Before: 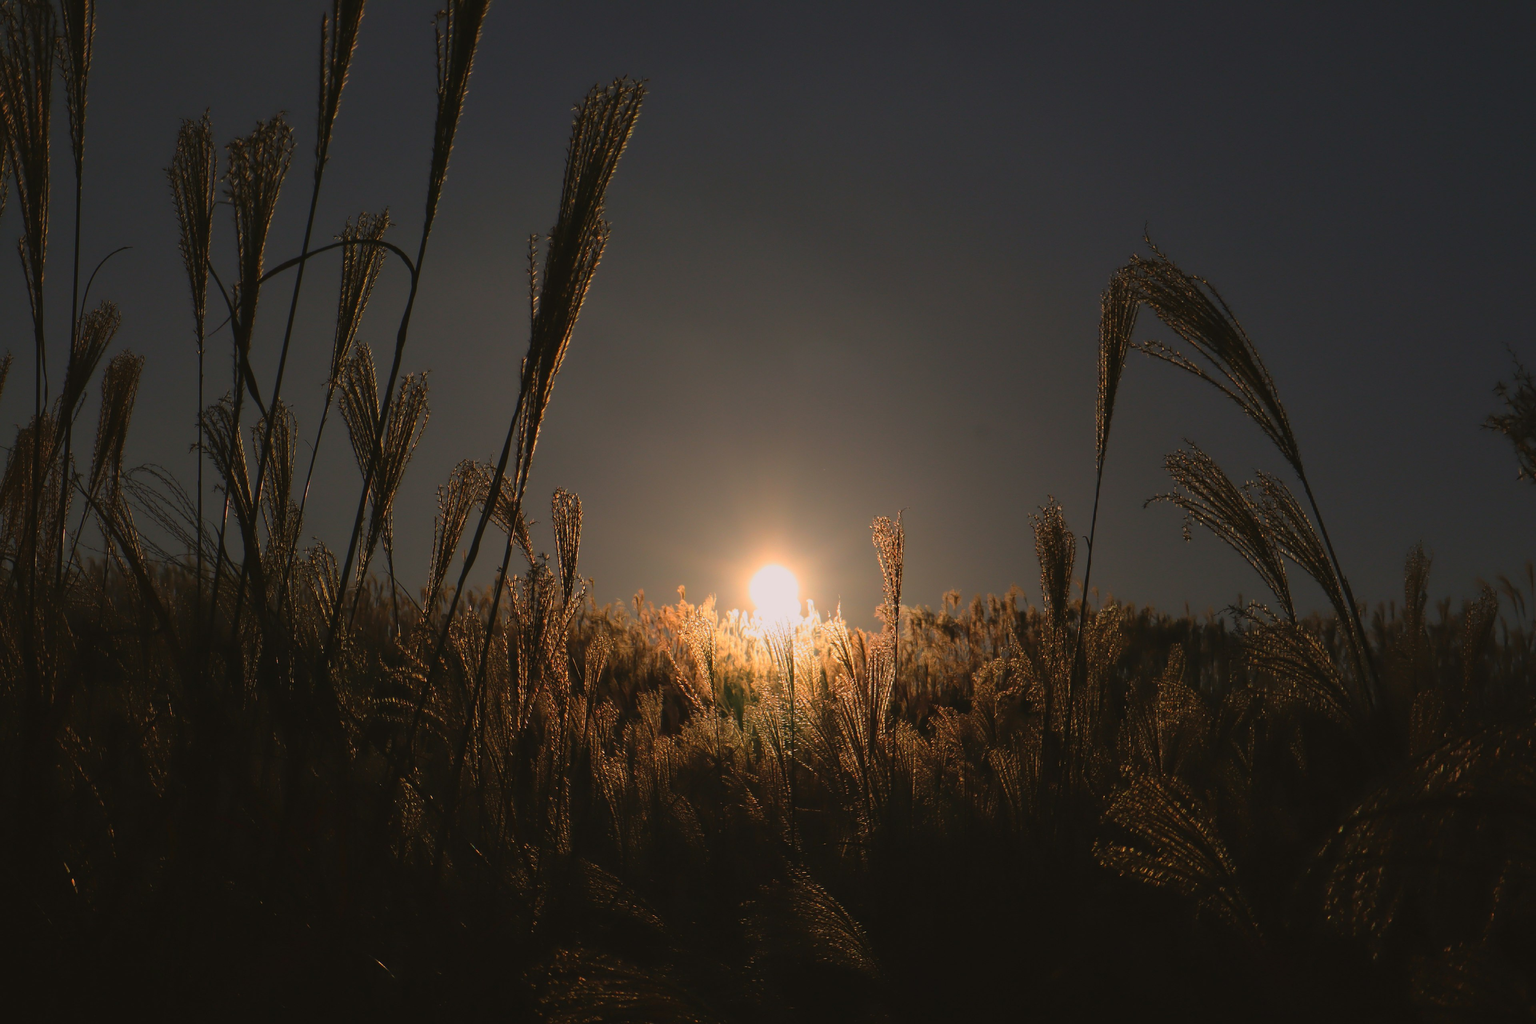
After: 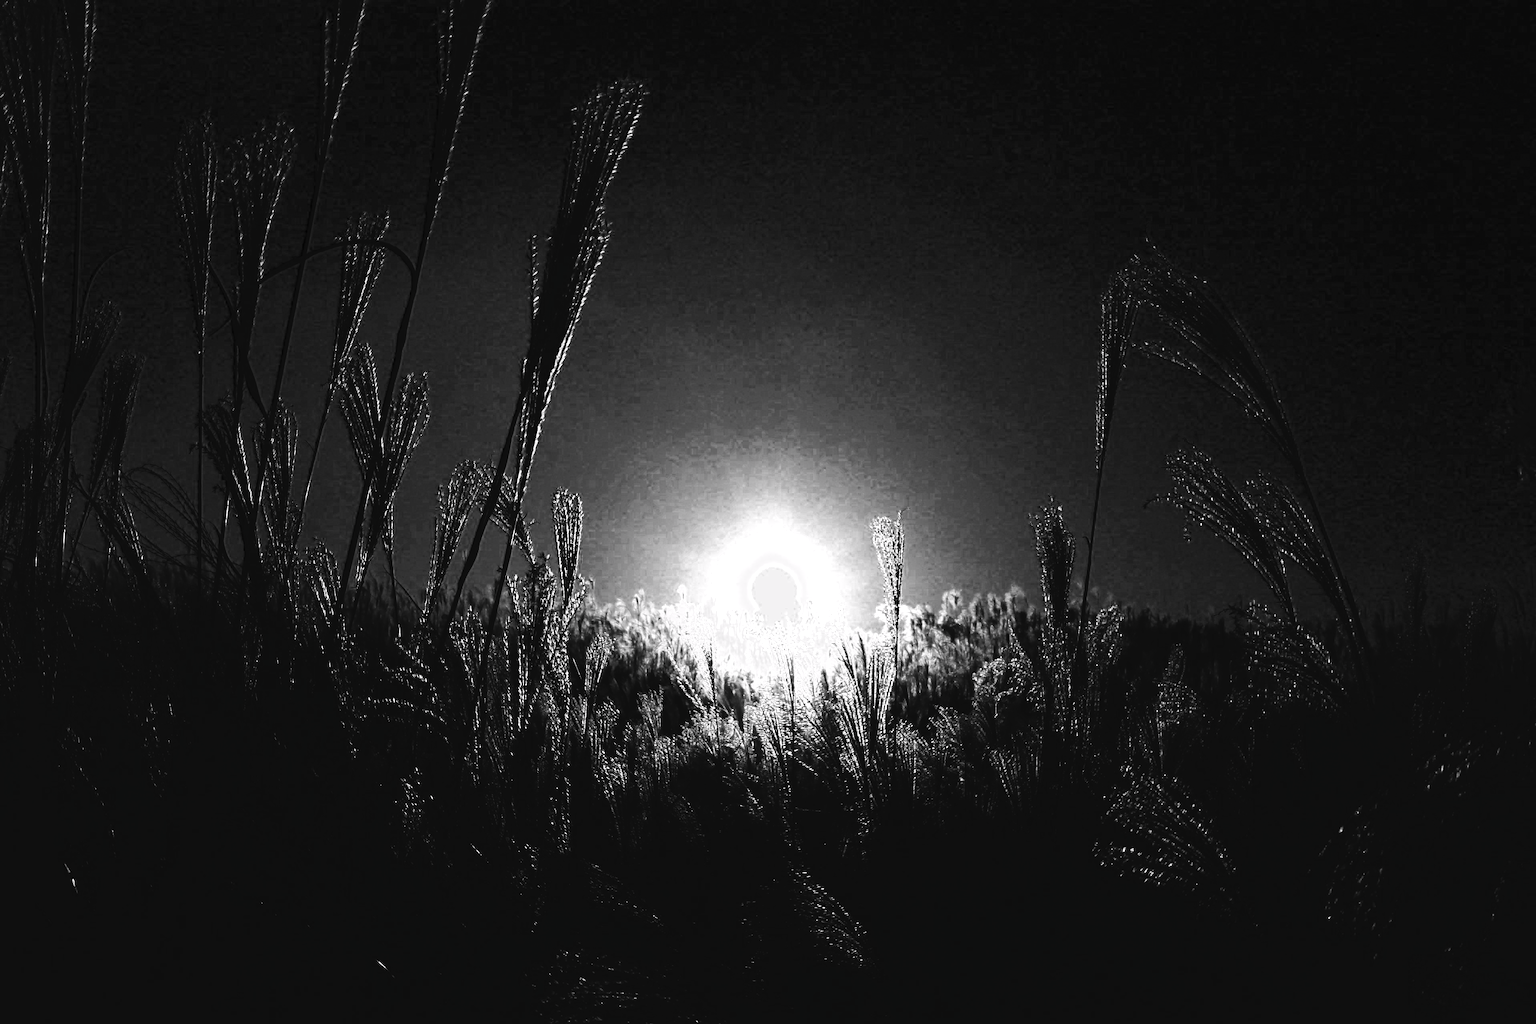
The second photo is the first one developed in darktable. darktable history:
tone curve: curves: ch0 [(0, 0) (0.003, 0.003) (0.011, 0.011) (0.025, 0.025) (0.044, 0.044) (0.069, 0.068) (0.1, 0.098) (0.136, 0.134) (0.177, 0.175) (0.224, 0.221) (0.277, 0.273) (0.335, 0.331) (0.399, 0.393) (0.468, 0.462) (0.543, 0.558) (0.623, 0.636) (0.709, 0.719) (0.801, 0.807) (0.898, 0.901) (1, 1)], preserve colors none
color look up table: target L [95.69, 94.2, 93.05, 96.88, 97.08, 88.92, 96.64, 97.43, 95.84, 94.92, 94.55, 30.59, 200, 95.59, 27.53, 97.58, 94.2, 98.12, 93.15, 97.78, 90.34, 1.097, 43.19, 96.29, 24.42, 29.29, 27.53, 14.68, 4.315, 1.645, 1.919, 0.823, 1.919, 1.645, 2.742, 3.023, 1.371, 2.742, 3.967, 2.468, 3.636, 1.645, 86.7, 76.61, 70.36, 28.41, 0.823, 3.967, 3.321], target a [0.954, 0.479, 0, 0, 0.951, 0.485, 0.476, 0.95, 0, 0.61, 0.478, 0, 0, 0.477, 0, 0, 0.479, 0.949, 0.48, 0.949, 0.483, 0, 0, 0.477, 0 ×25], target b [-0.719, -0.361, 0, 0, -0.717, -0.366, -0.359, -0.716, 0, -0.844, -0.361, 0, 0, -0.36, 0, 0, -0.361, -0.715, -0.362, -0.716, -0.364, 0, 0, -0.359, 0 ×25], num patches 49
